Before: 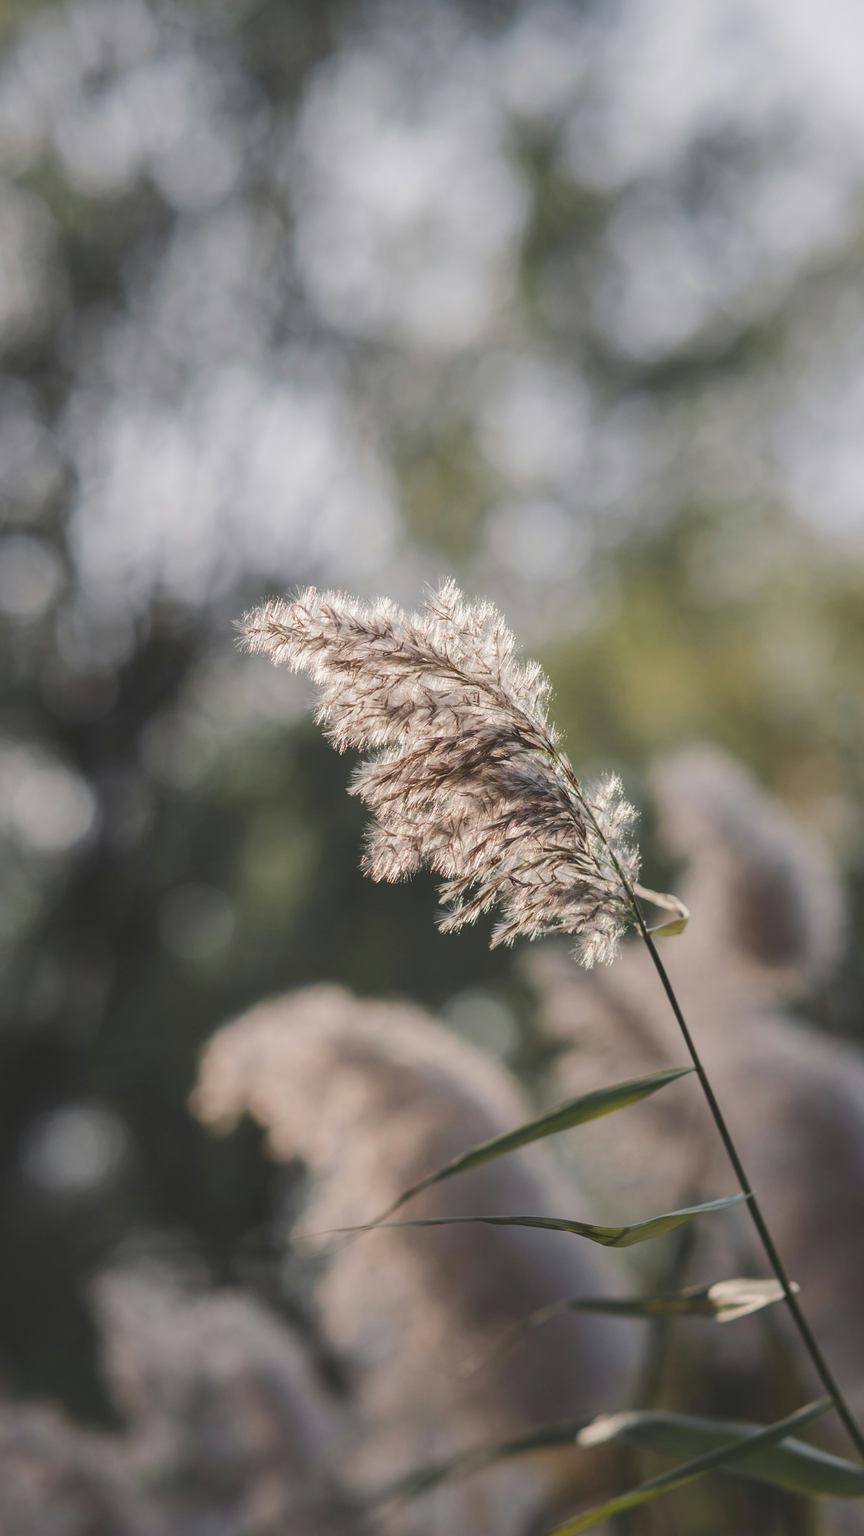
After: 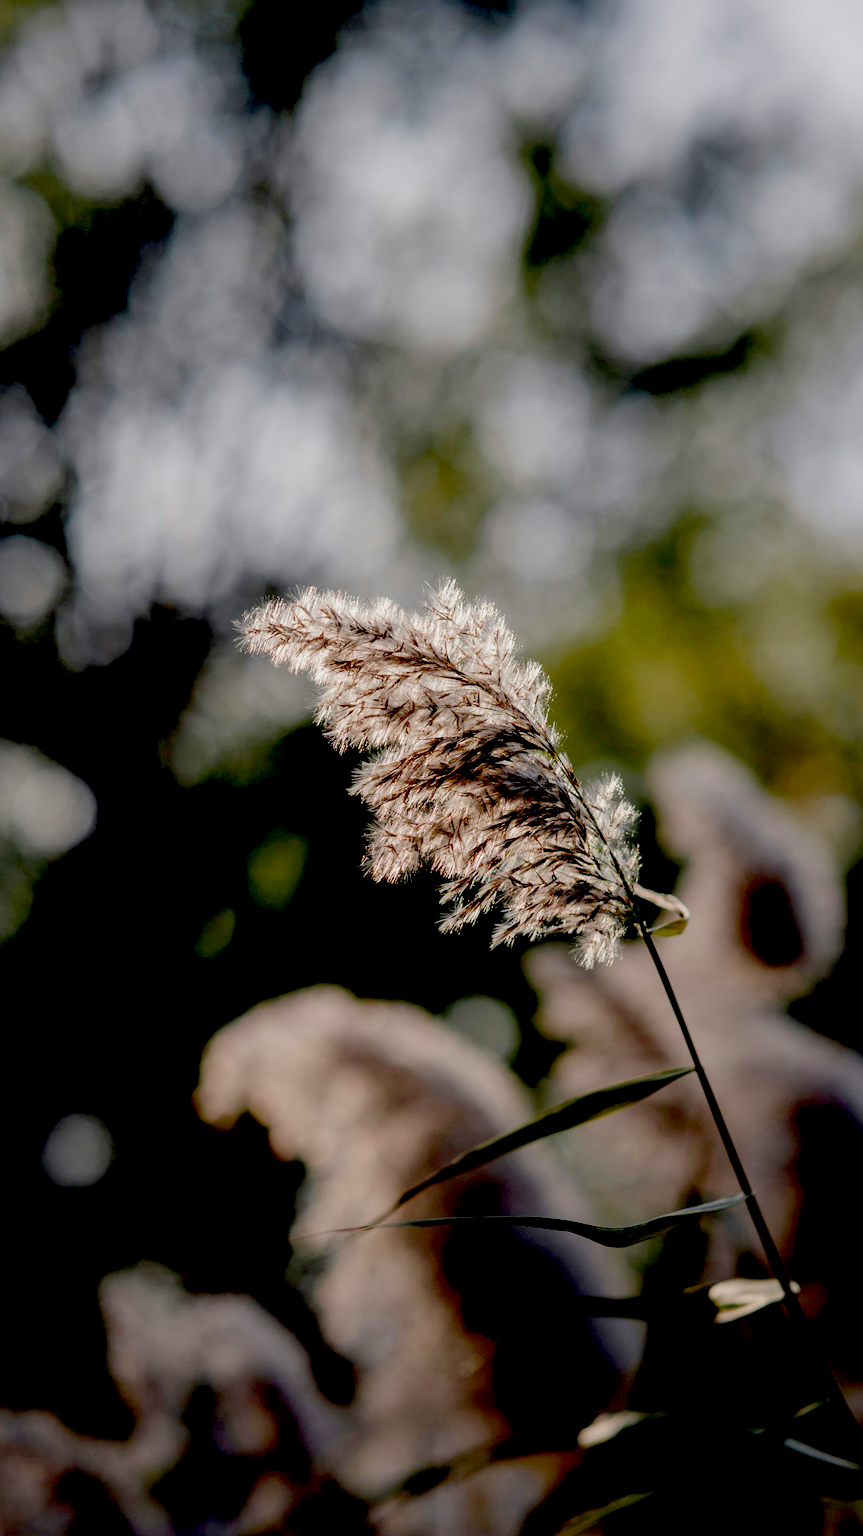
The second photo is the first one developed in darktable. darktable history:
exposure: black level correction 0.098, exposure -0.09 EV, compensate exposure bias true, compensate highlight preservation false
